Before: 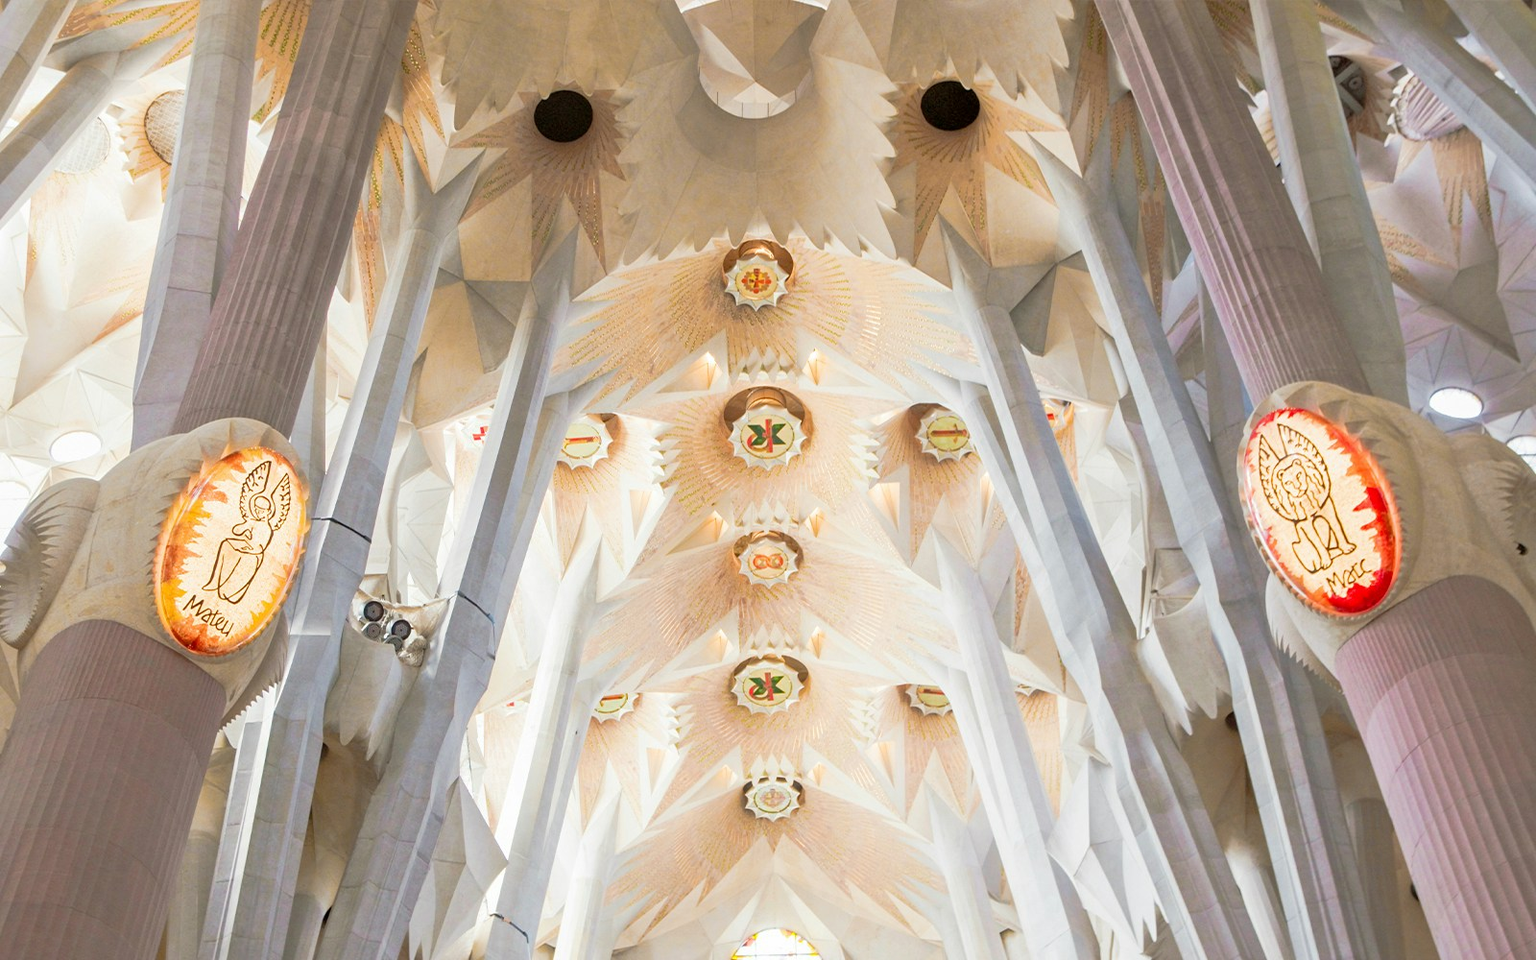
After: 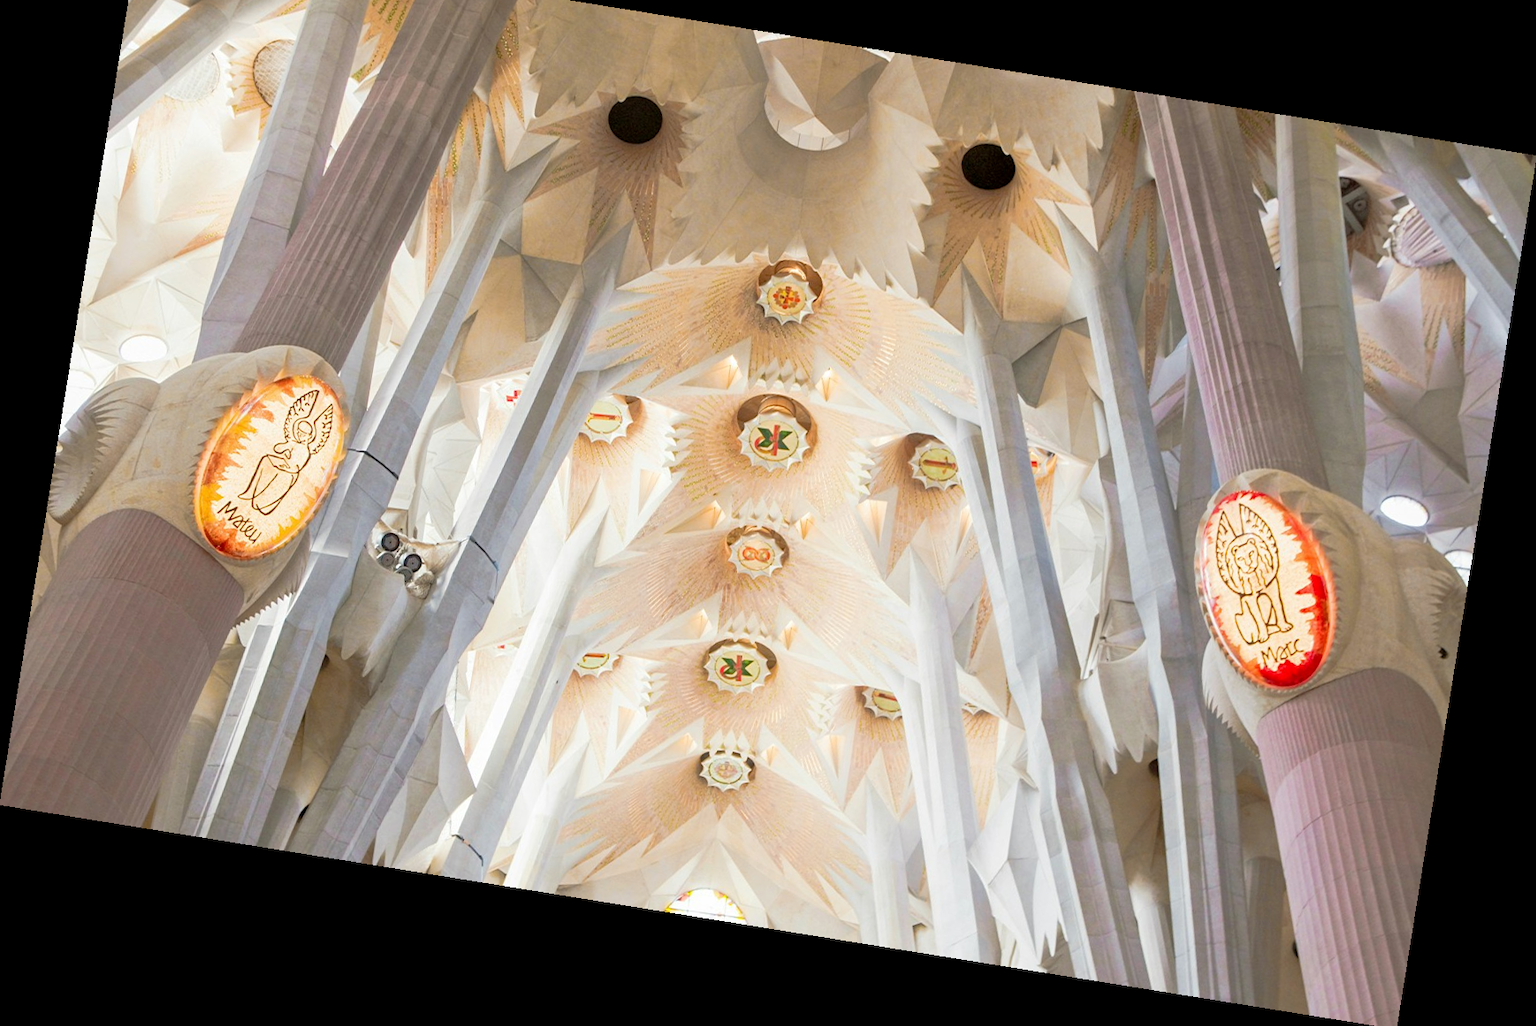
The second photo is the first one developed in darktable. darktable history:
exposure: black level correction 0.001, compensate highlight preservation false
crop and rotate: top 6.25%
rotate and perspective: rotation 9.12°, automatic cropping off
